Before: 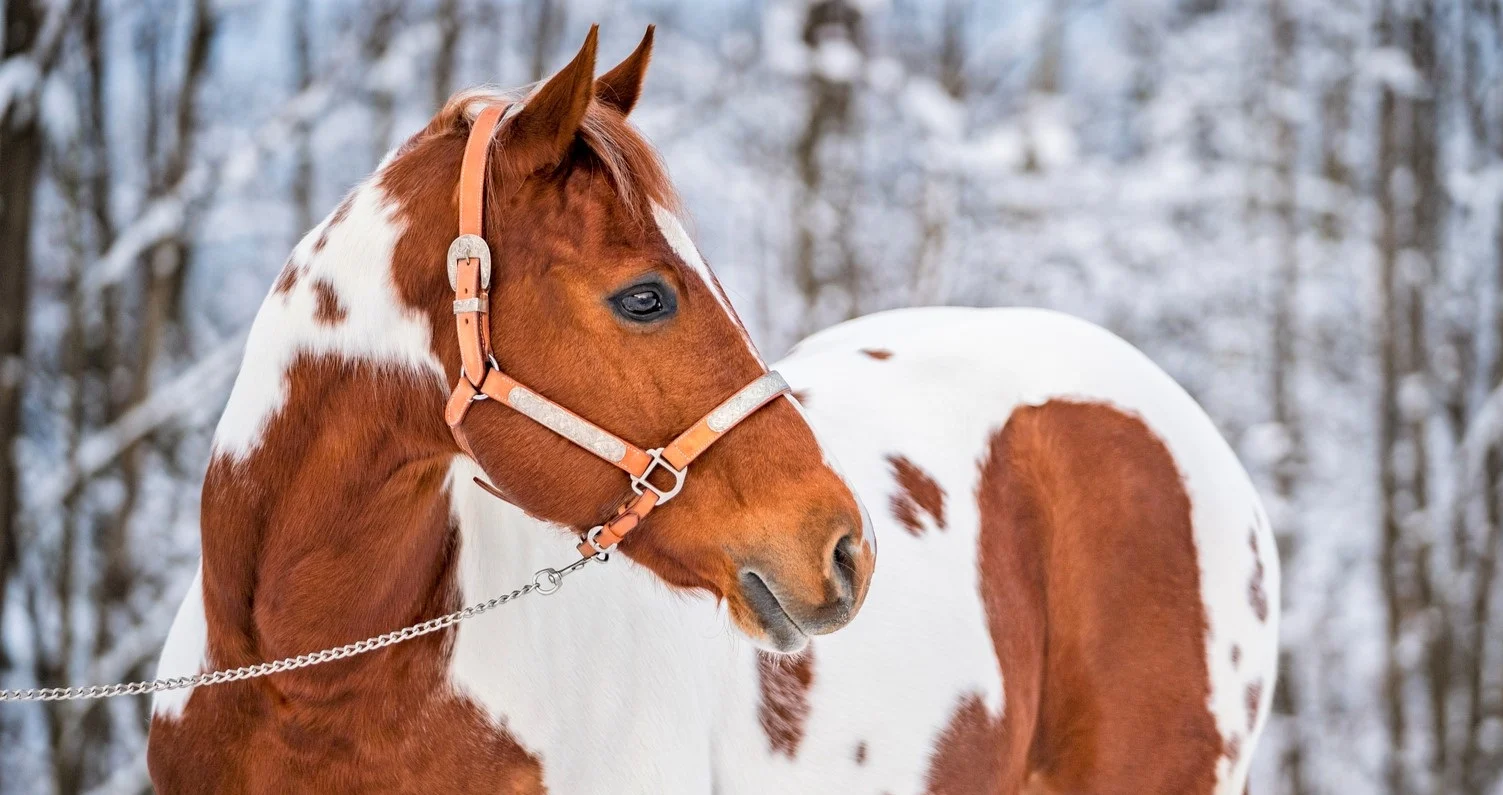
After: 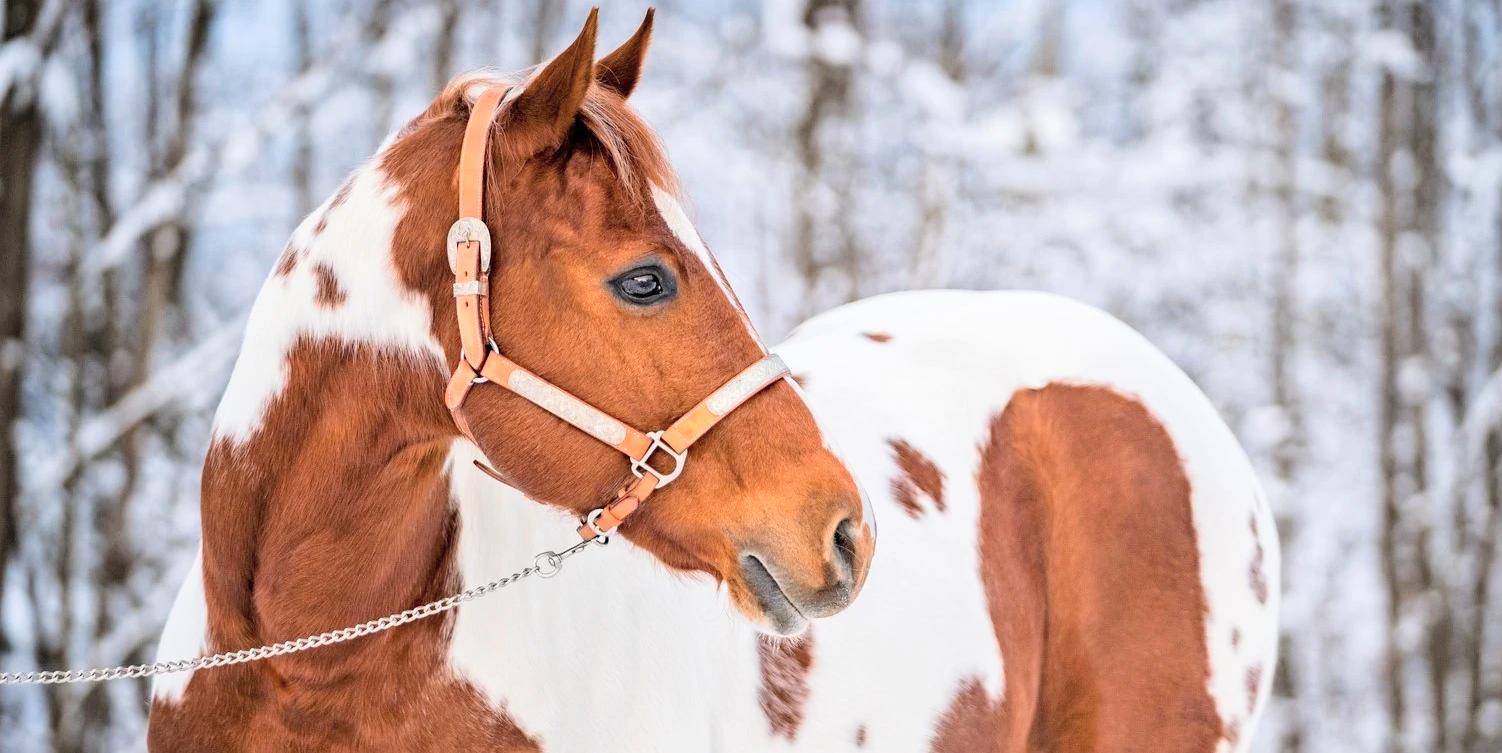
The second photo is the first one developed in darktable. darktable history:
crop and rotate: top 2.172%, bottom 3.026%
tone curve: curves: ch0 [(0, 0) (0.003, 0.004) (0.011, 0.014) (0.025, 0.032) (0.044, 0.057) (0.069, 0.089) (0.1, 0.128) (0.136, 0.174) (0.177, 0.227) (0.224, 0.287) (0.277, 0.354) (0.335, 0.427) (0.399, 0.507) (0.468, 0.582) (0.543, 0.653) (0.623, 0.726) (0.709, 0.799) (0.801, 0.876) (0.898, 0.937) (1, 1)], color space Lab, independent channels, preserve colors none
